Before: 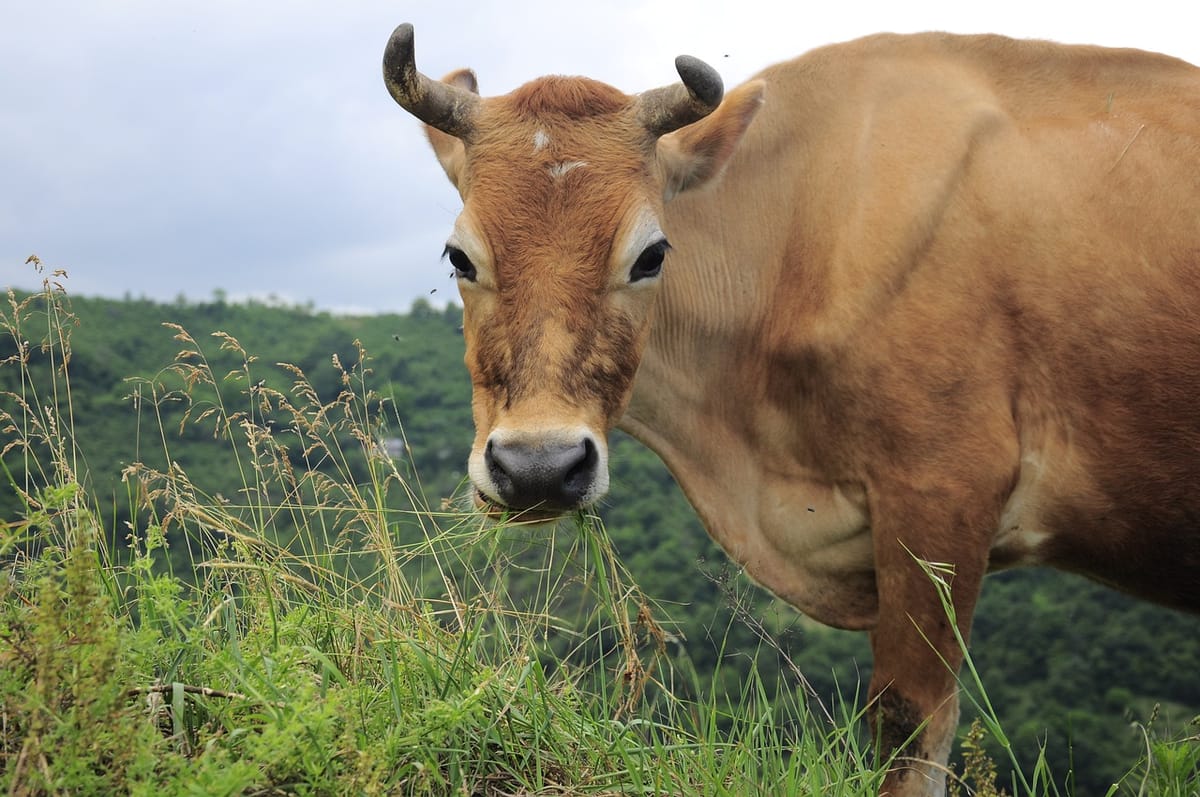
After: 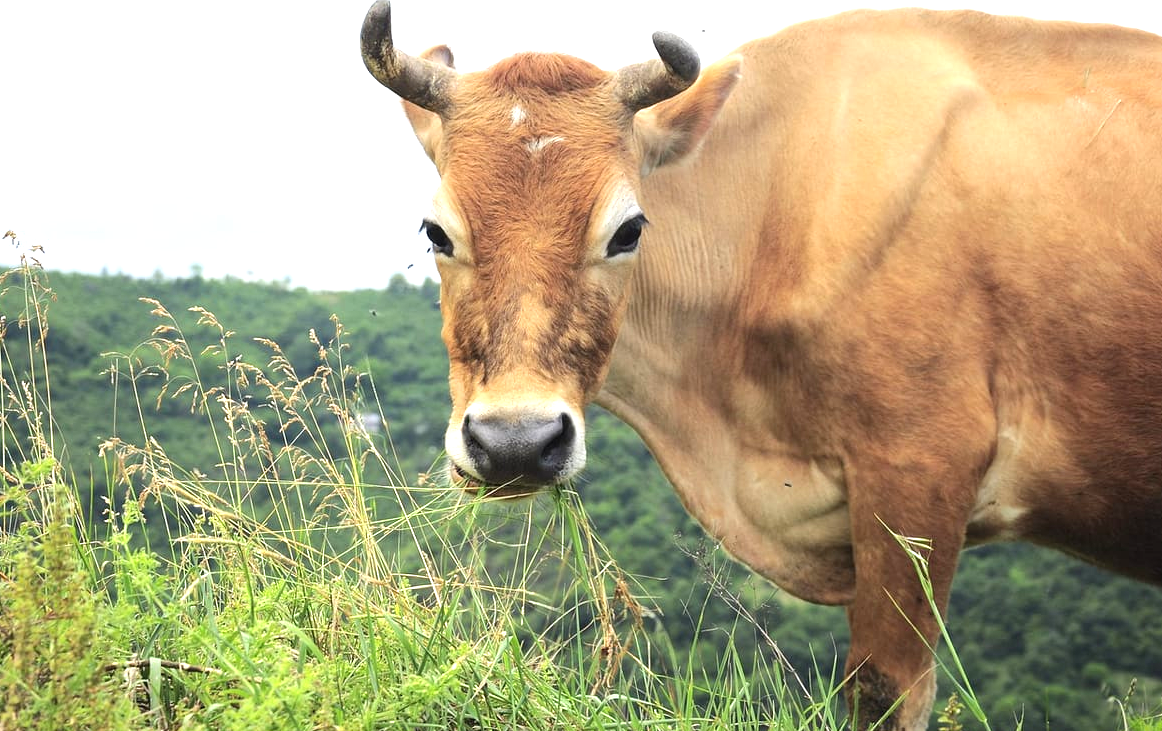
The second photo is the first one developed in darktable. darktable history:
crop: left 1.964%, top 3.251%, right 1.122%, bottom 4.933%
exposure: black level correction 0, exposure 1.1 EV, compensate exposure bias true, compensate highlight preservation false
